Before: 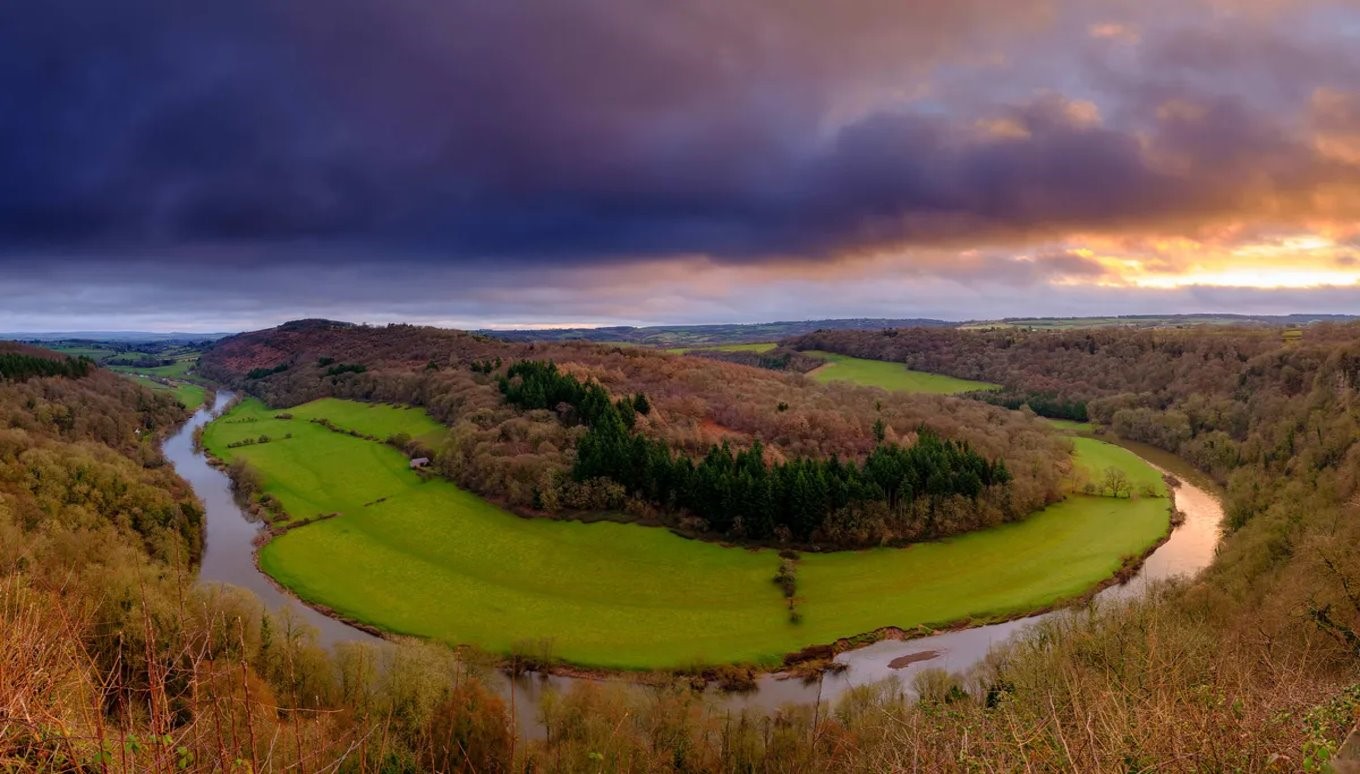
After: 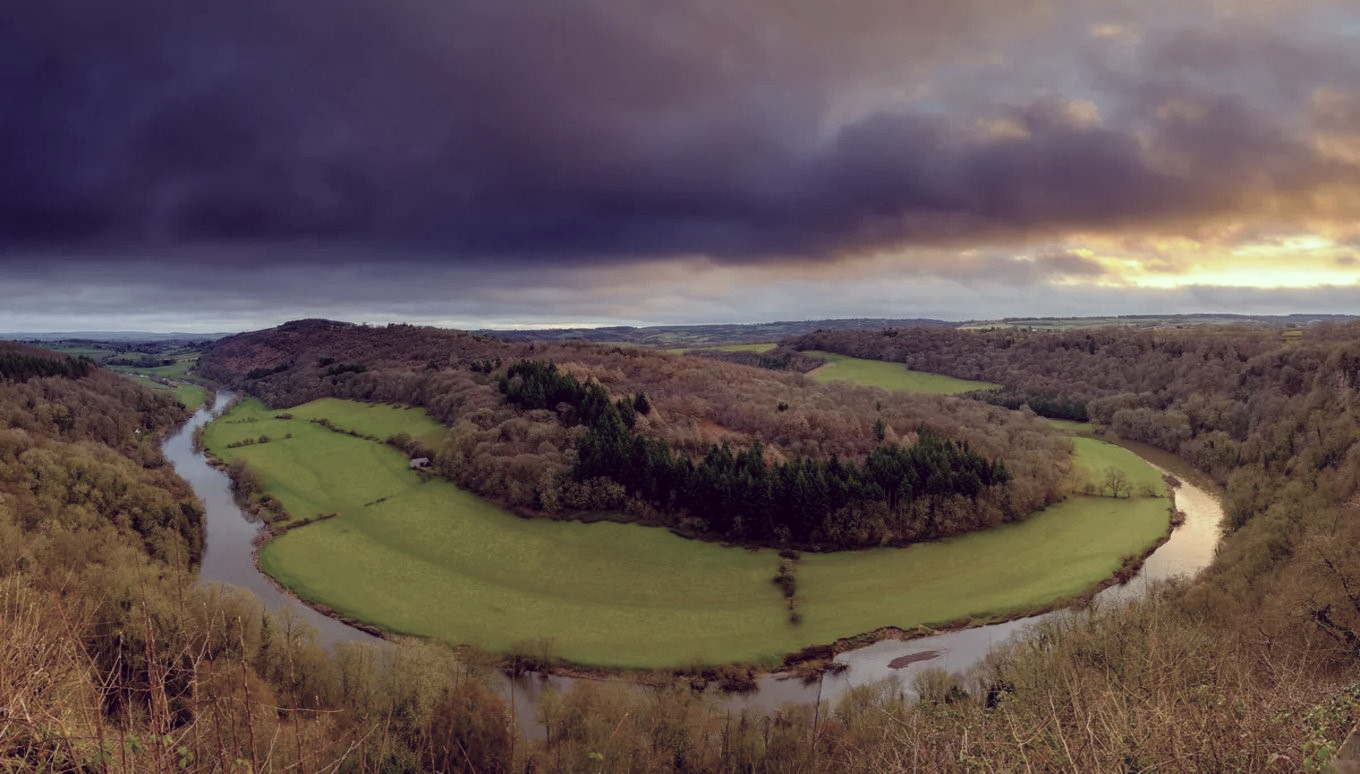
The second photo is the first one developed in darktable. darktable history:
color correction: highlights a* -20.17, highlights b* 20.27, shadows a* 20.03, shadows b* -20.46, saturation 0.43
color balance rgb: perceptual saturation grading › global saturation 20%, global vibrance 20%
tone equalizer: on, module defaults
